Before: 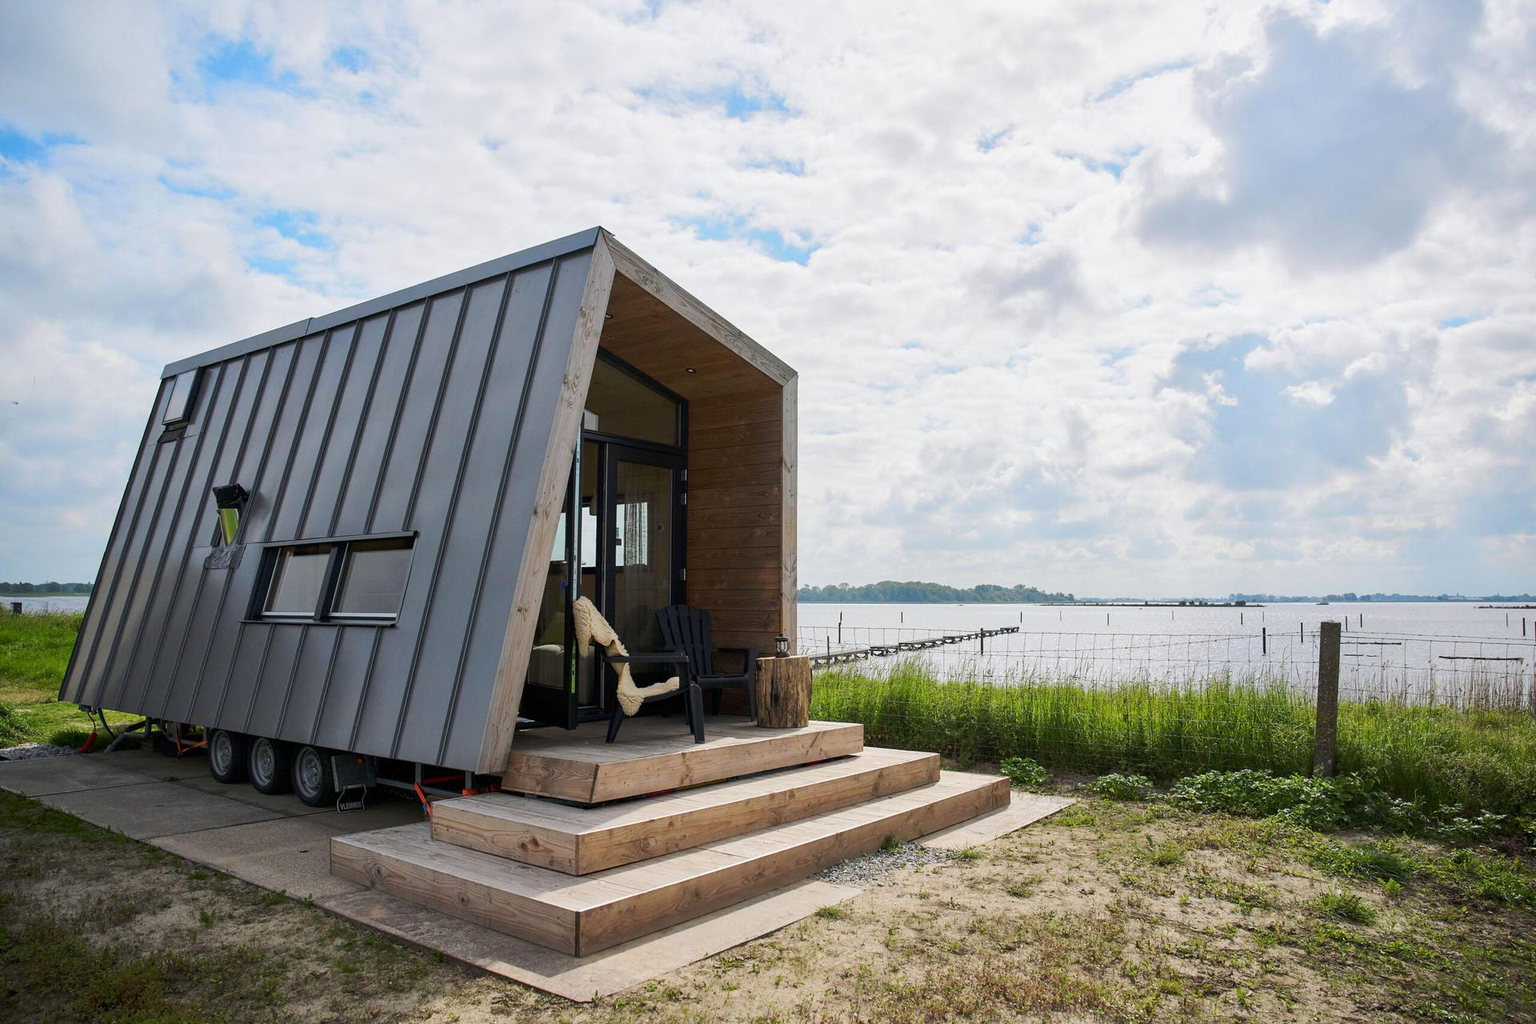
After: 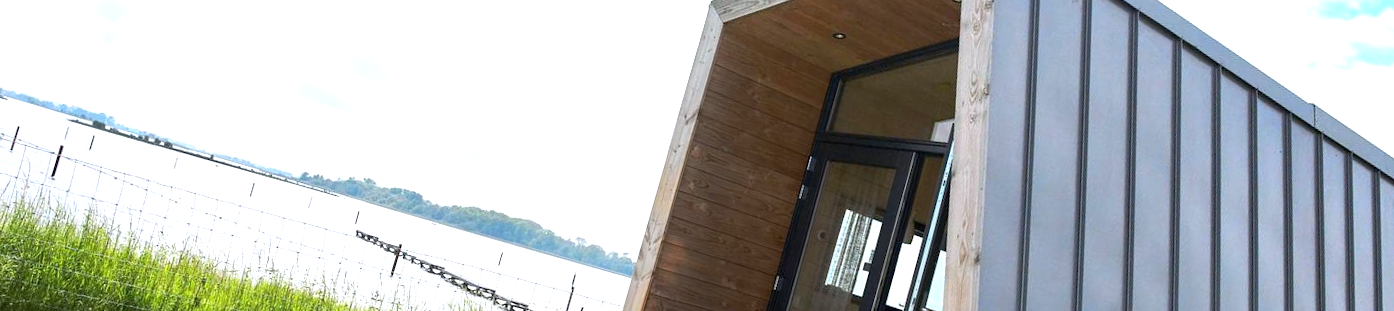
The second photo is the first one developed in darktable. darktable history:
crop and rotate: angle 16.12°, top 30.835%, bottom 35.653%
white balance: red 0.98, blue 1.034
exposure: exposure 1 EV, compensate highlight preservation false
